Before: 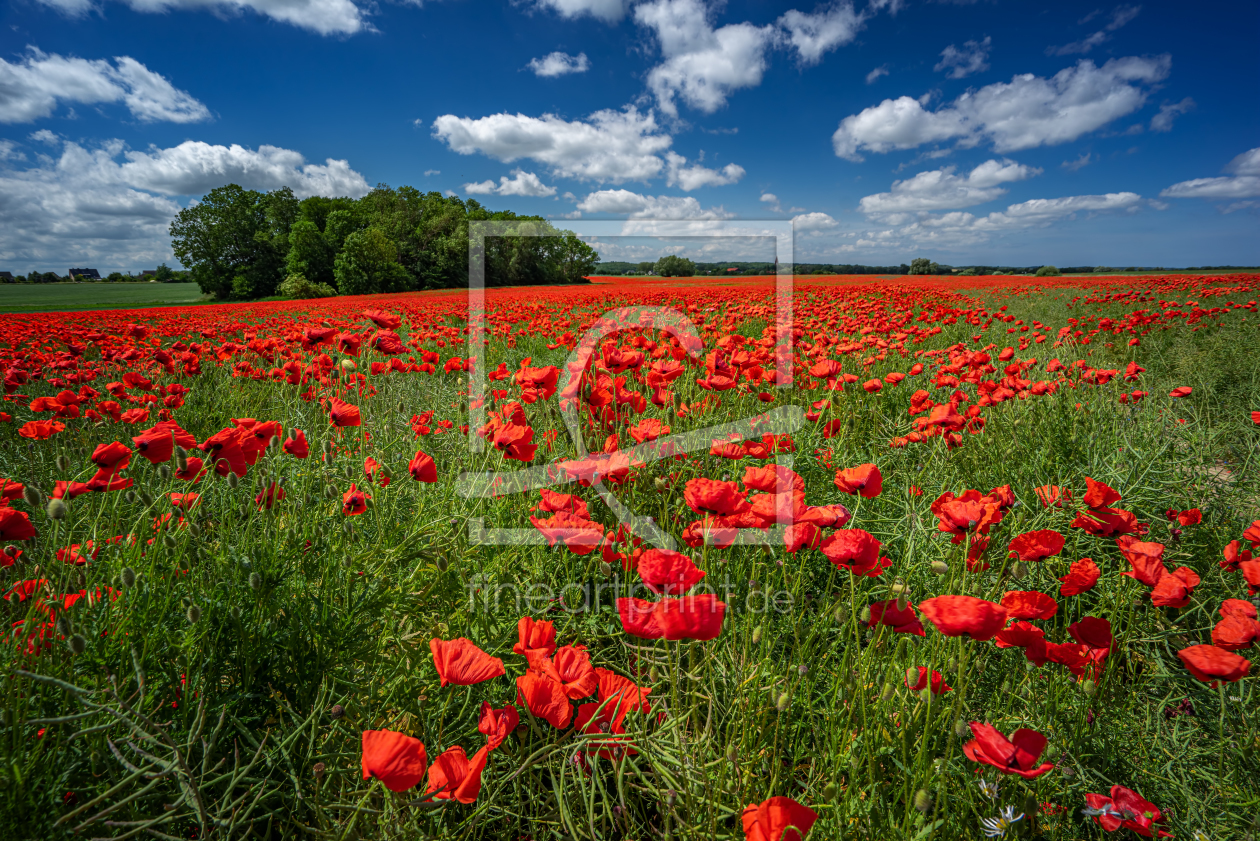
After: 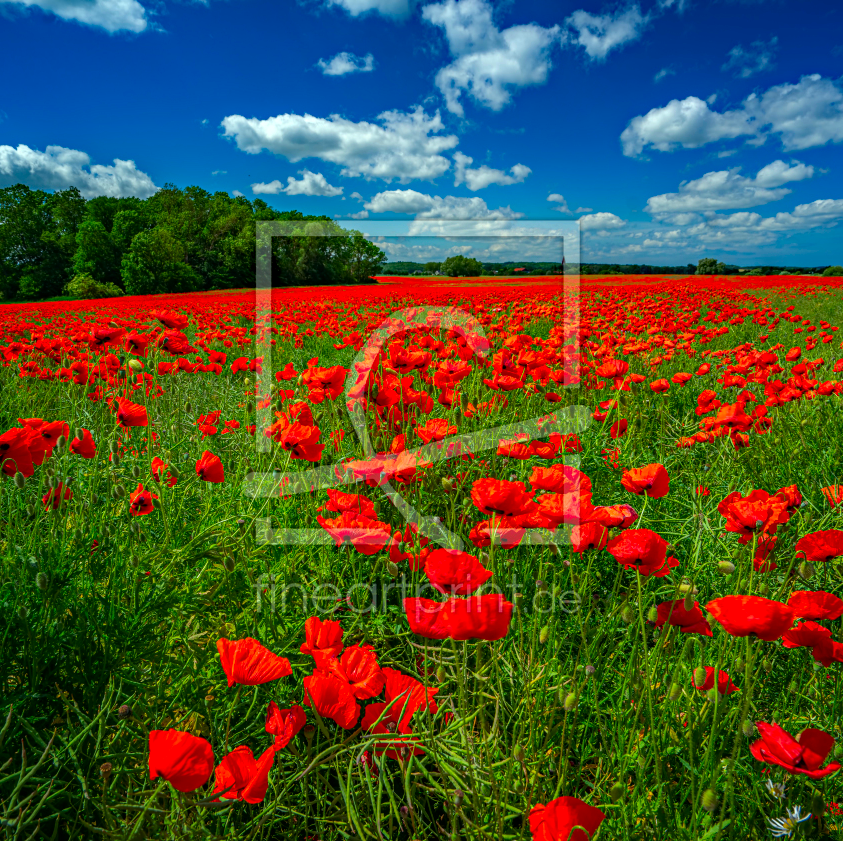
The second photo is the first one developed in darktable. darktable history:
haze removal: strength 0.39, distance 0.214, compatibility mode true, adaptive false
color correction: highlights a* -7.48, highlights b* 0.937, shadows a* -2.8, saturation 1.4
crop: left 16.955%, right 16.101%
